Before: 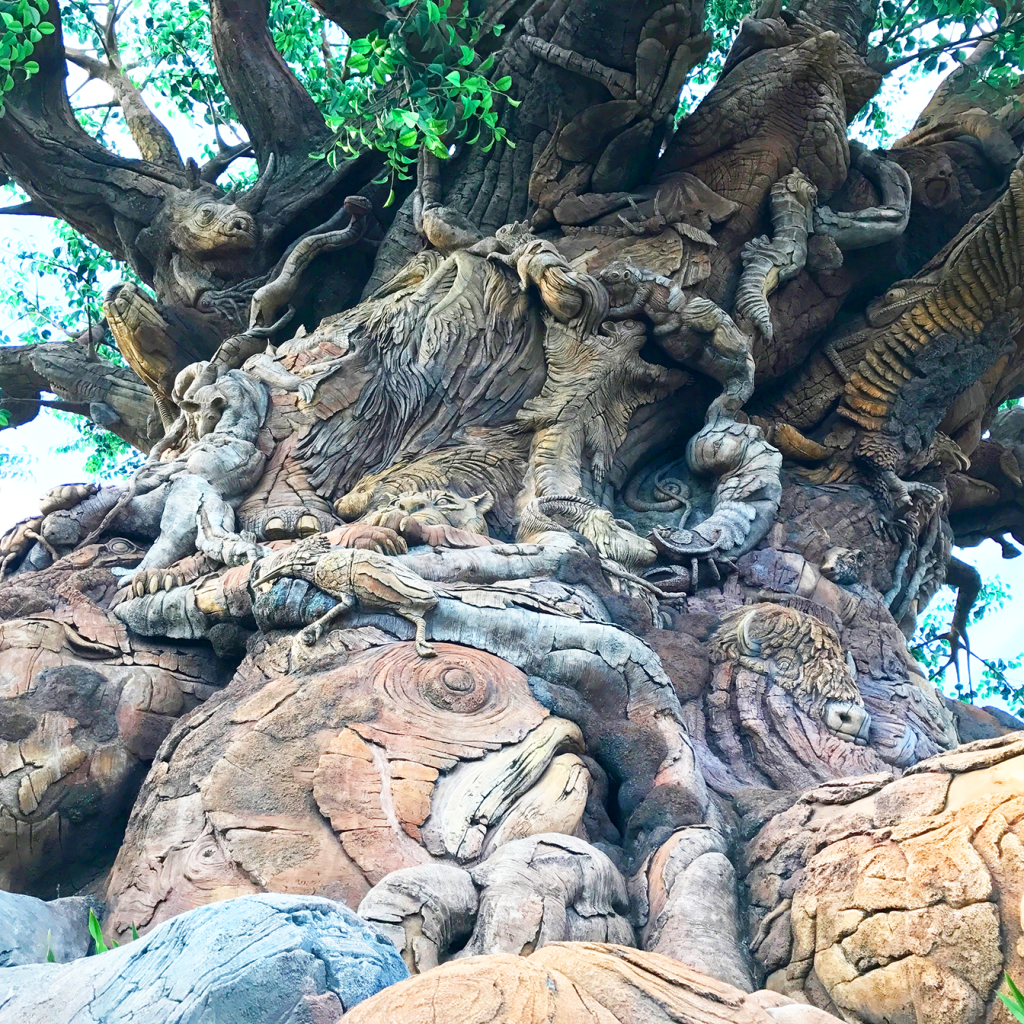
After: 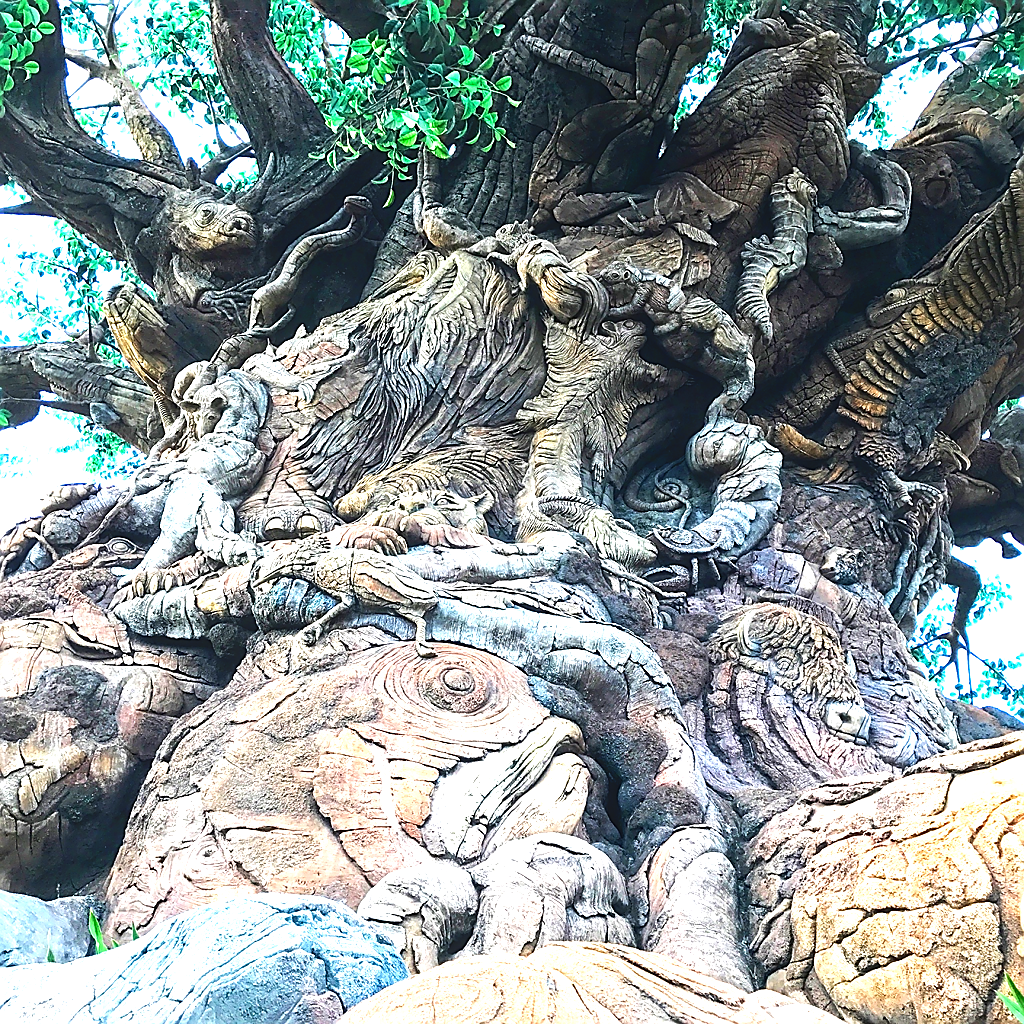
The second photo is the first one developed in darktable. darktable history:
local contrast: detail 109%
sharpen: radius 1.356, amount 1.246, threshold 0.784
tone equalizer: -8 EV -1.05 EV, -7 EV -1.05 EV, -6 EV -0.871 EV, -5 EV -0.554 EV, -3 EV 0.586 EV, -2 EV 0.859 EV, -1 EV 1 EV, +0 EV 1.07 EV, edges refinement/feathering 500, mask exposure compensation -1.57 EV, preserve details no
